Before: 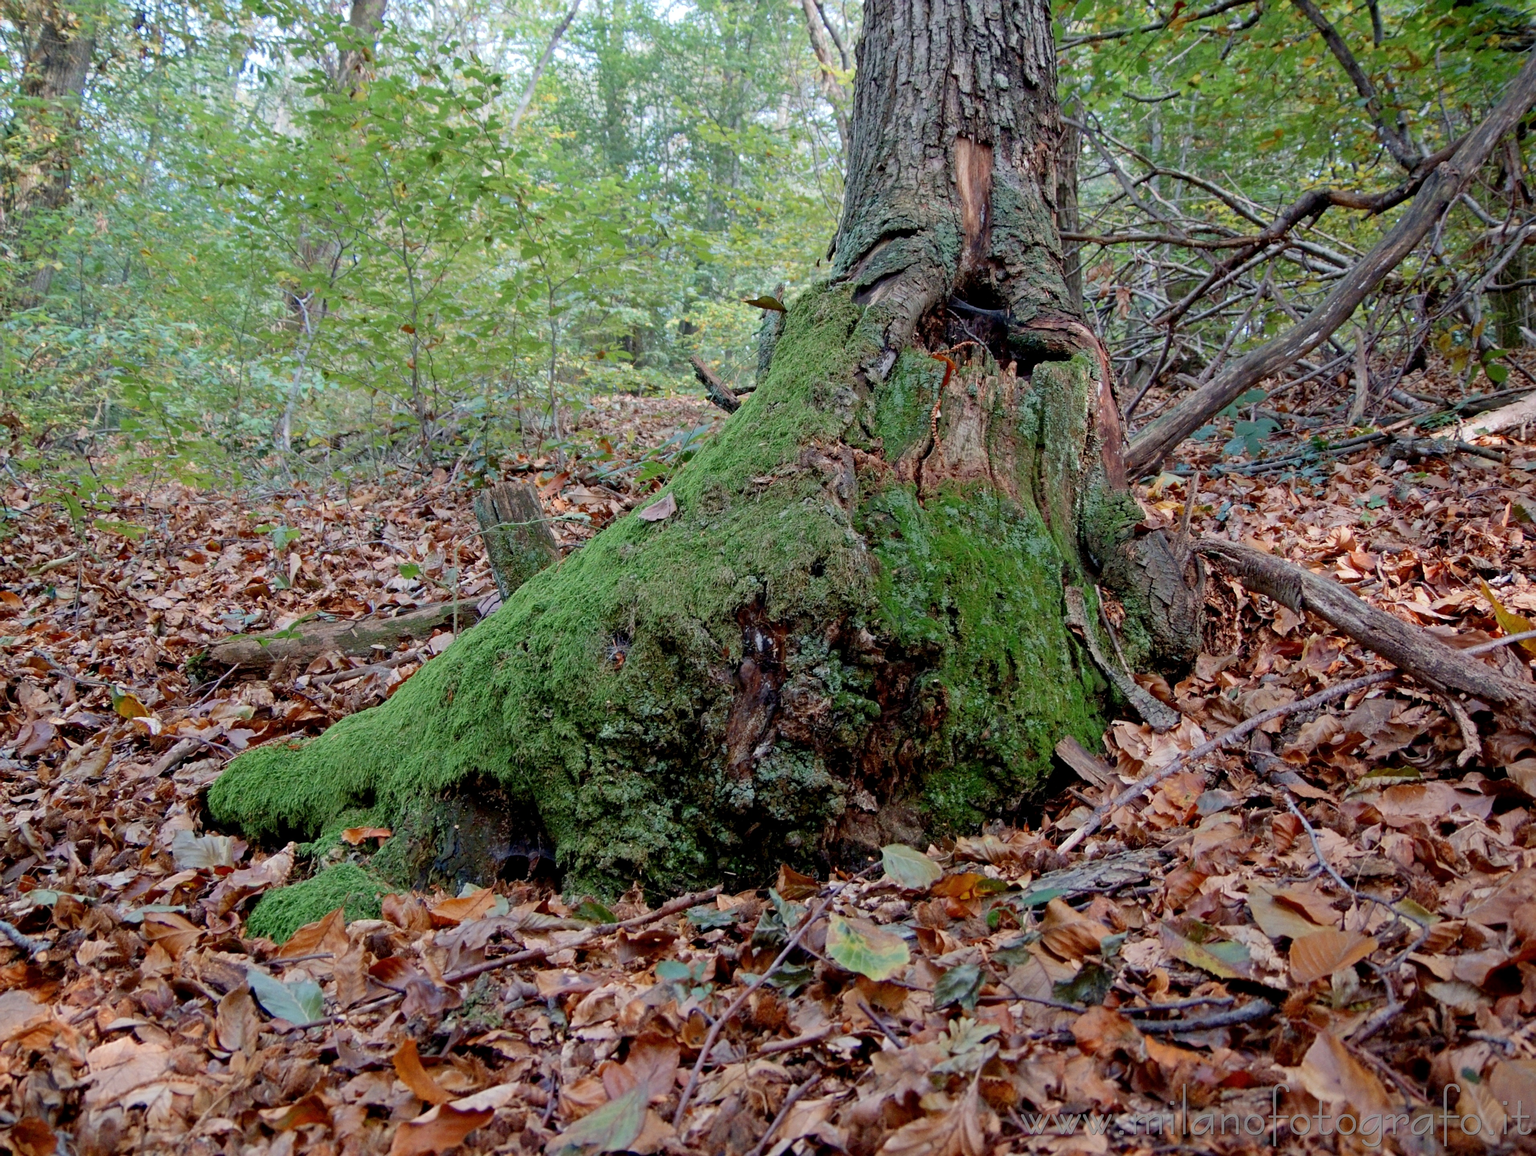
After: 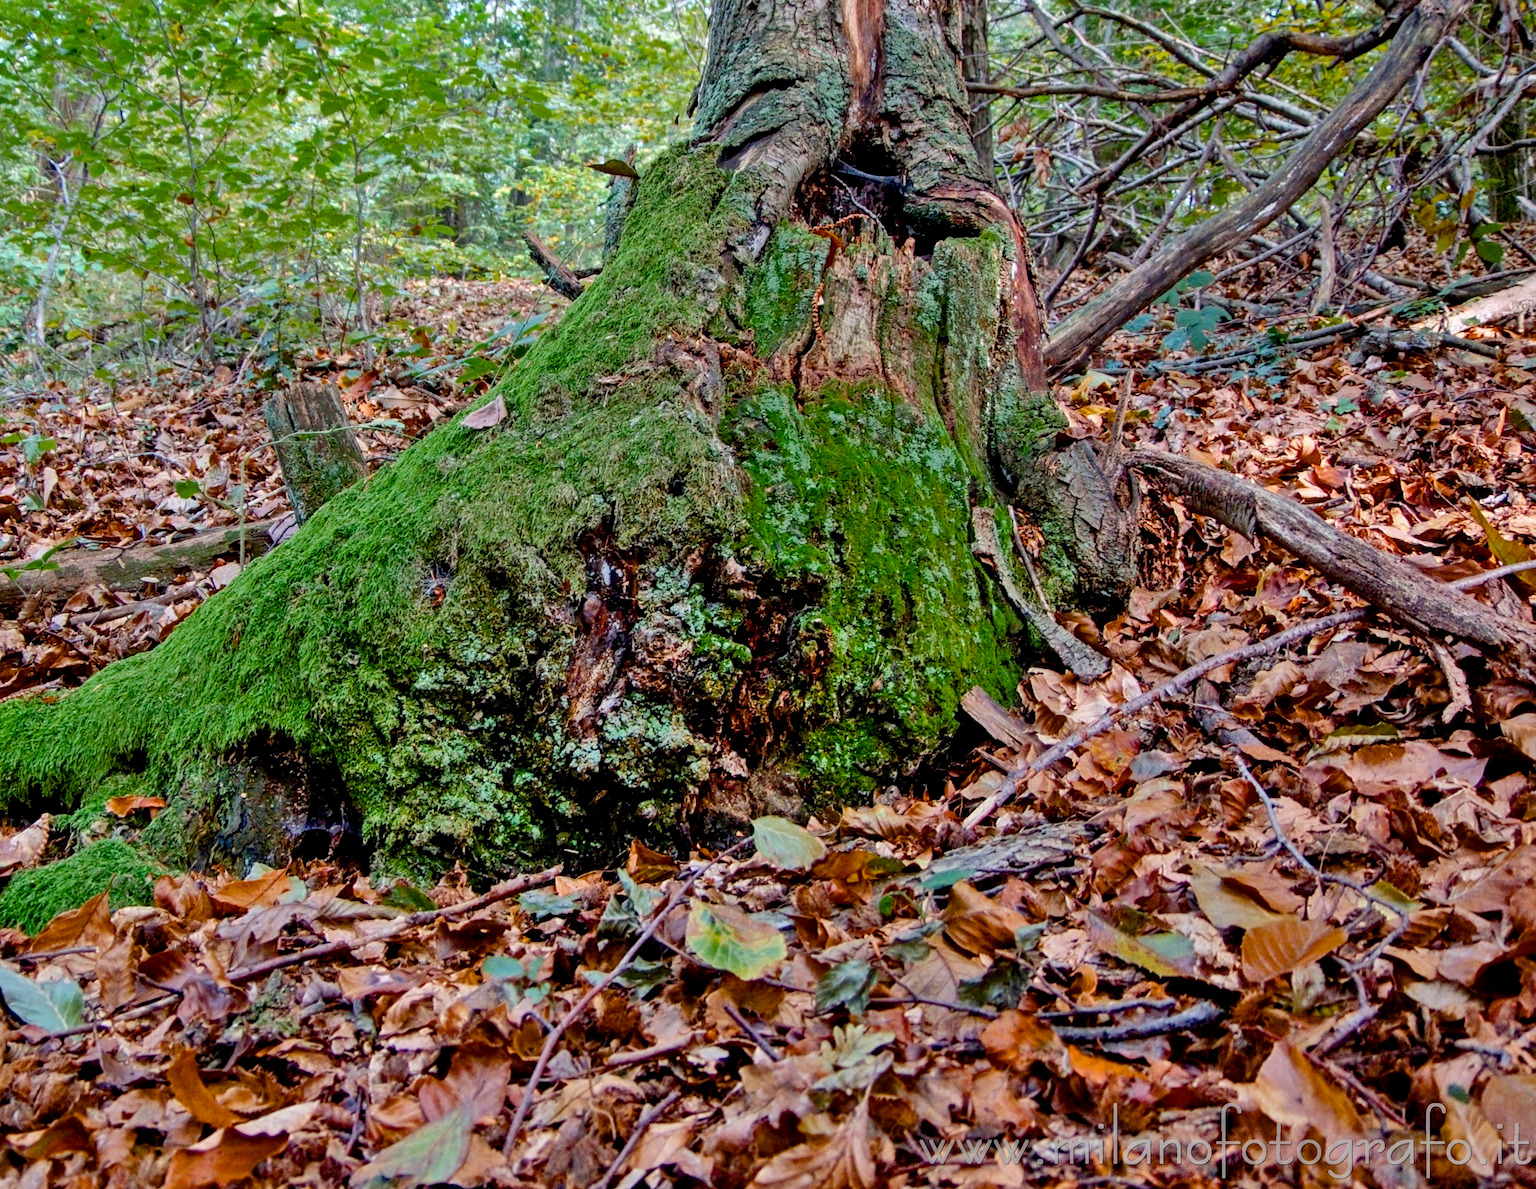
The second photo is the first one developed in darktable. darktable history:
shadows and highlights: shadows 60.76, soften with gaussian
crop: left 16.514%, top 14.115%
color balance rgb: perceptual saturation grading › global saturation 31.234%, saturation formula JzAzBz (2021)
exposure: exposure 0.2 EV, compensate exposure bias true, compensate highlight preservation false
local contrast: detail 130%
